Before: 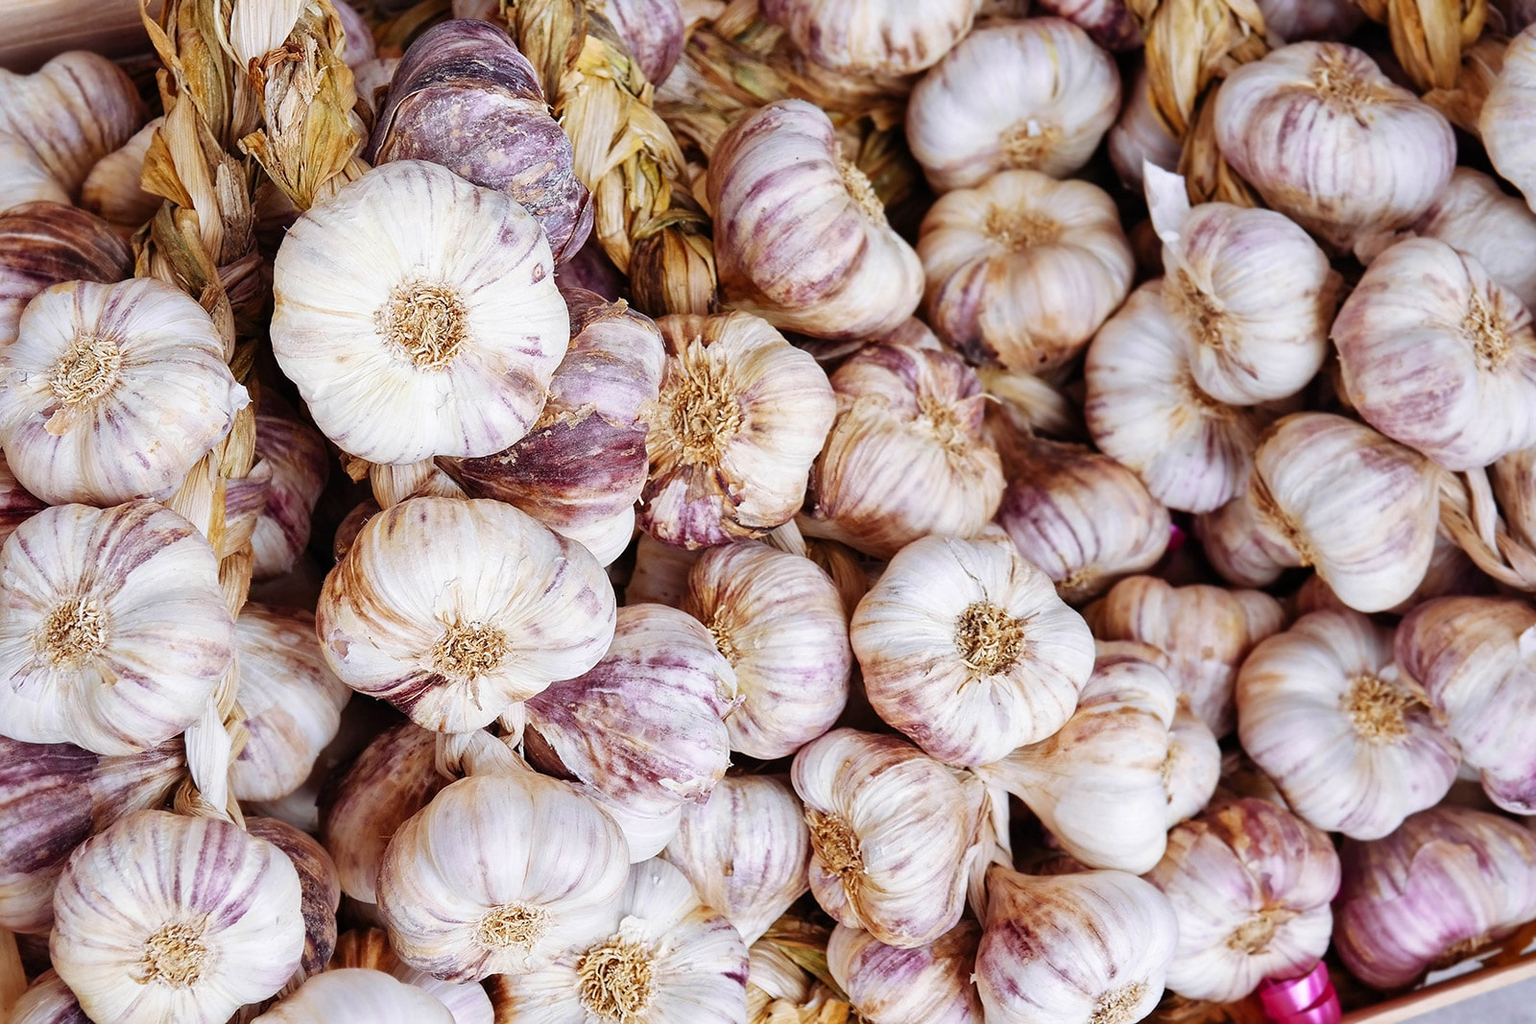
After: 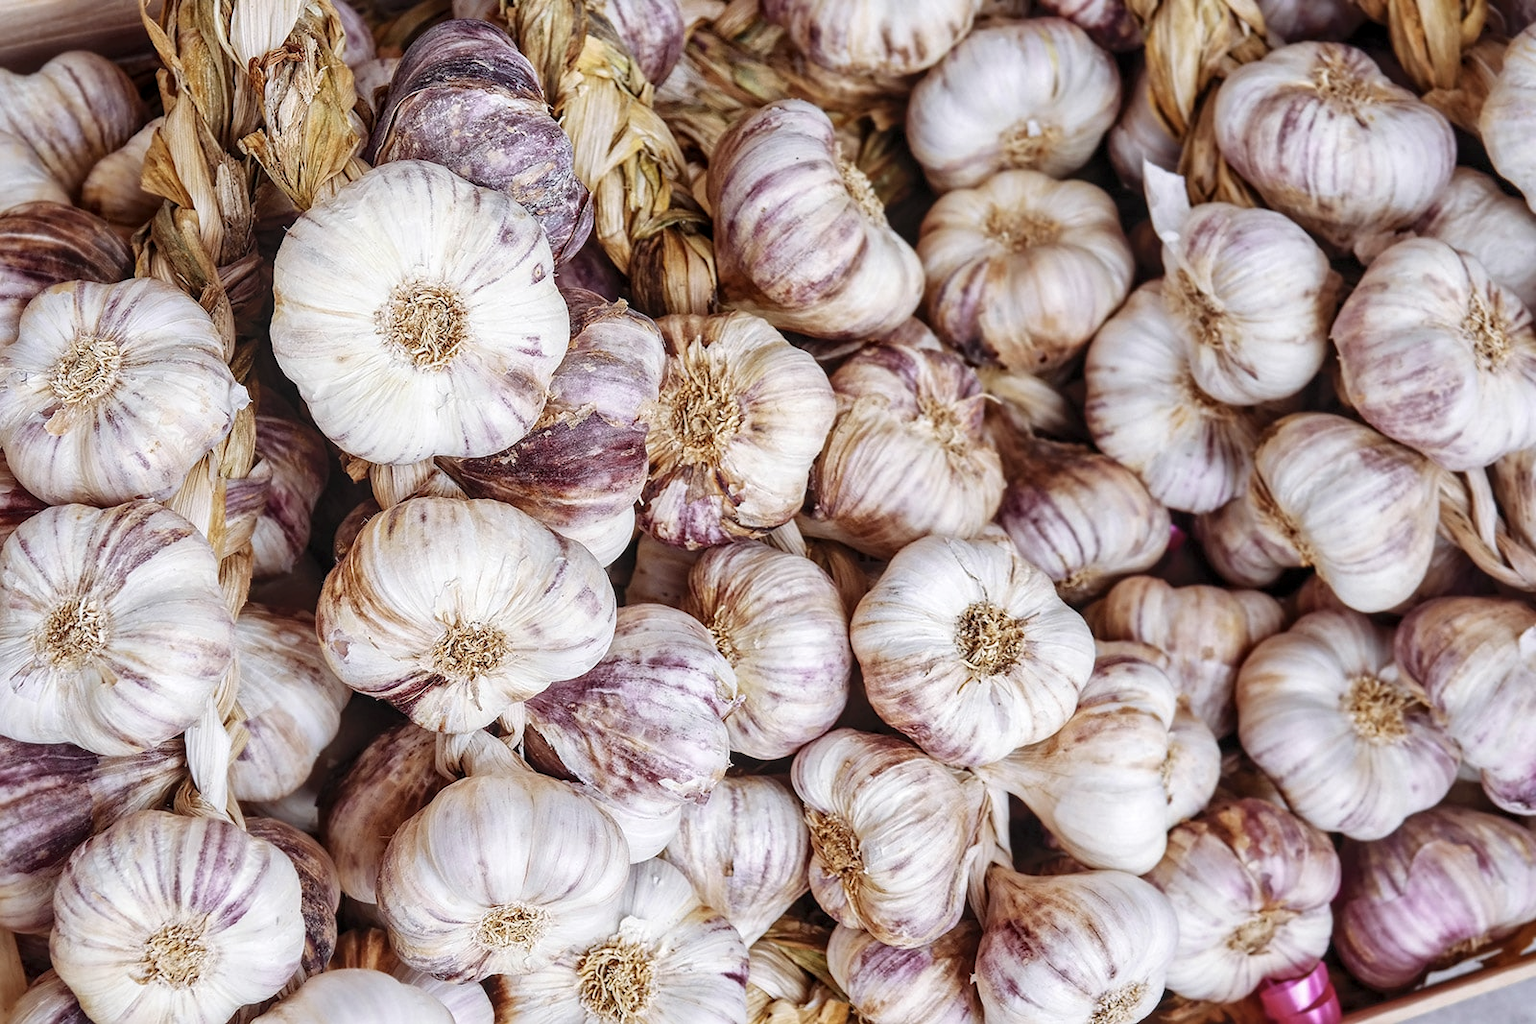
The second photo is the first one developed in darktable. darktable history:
shadows and highlights: shadows 62.66, white point adjustment 0.37, highlights -34.44, compress 83.82%
color correction: saturation 0.8
local contrast: on, module defaults
